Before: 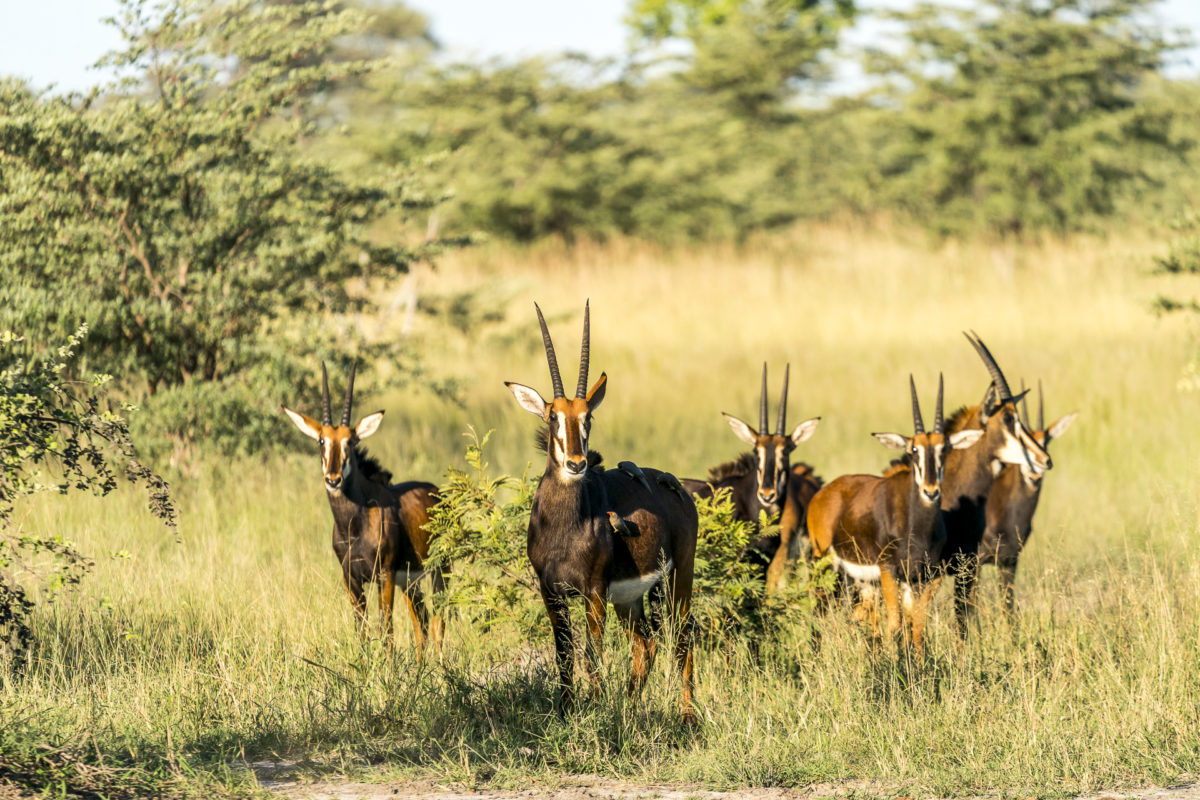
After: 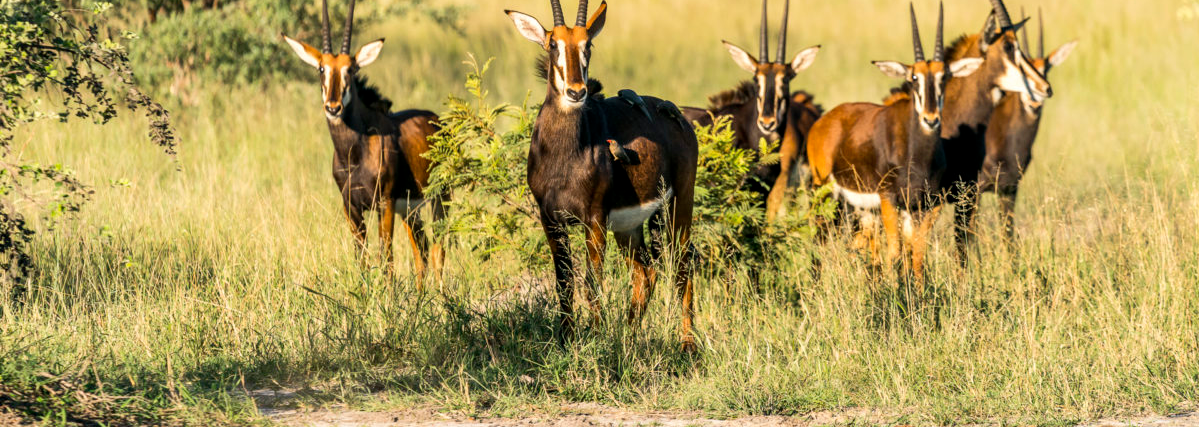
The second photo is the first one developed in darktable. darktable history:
crop and rotate: top 46.513%, right 0.04%
